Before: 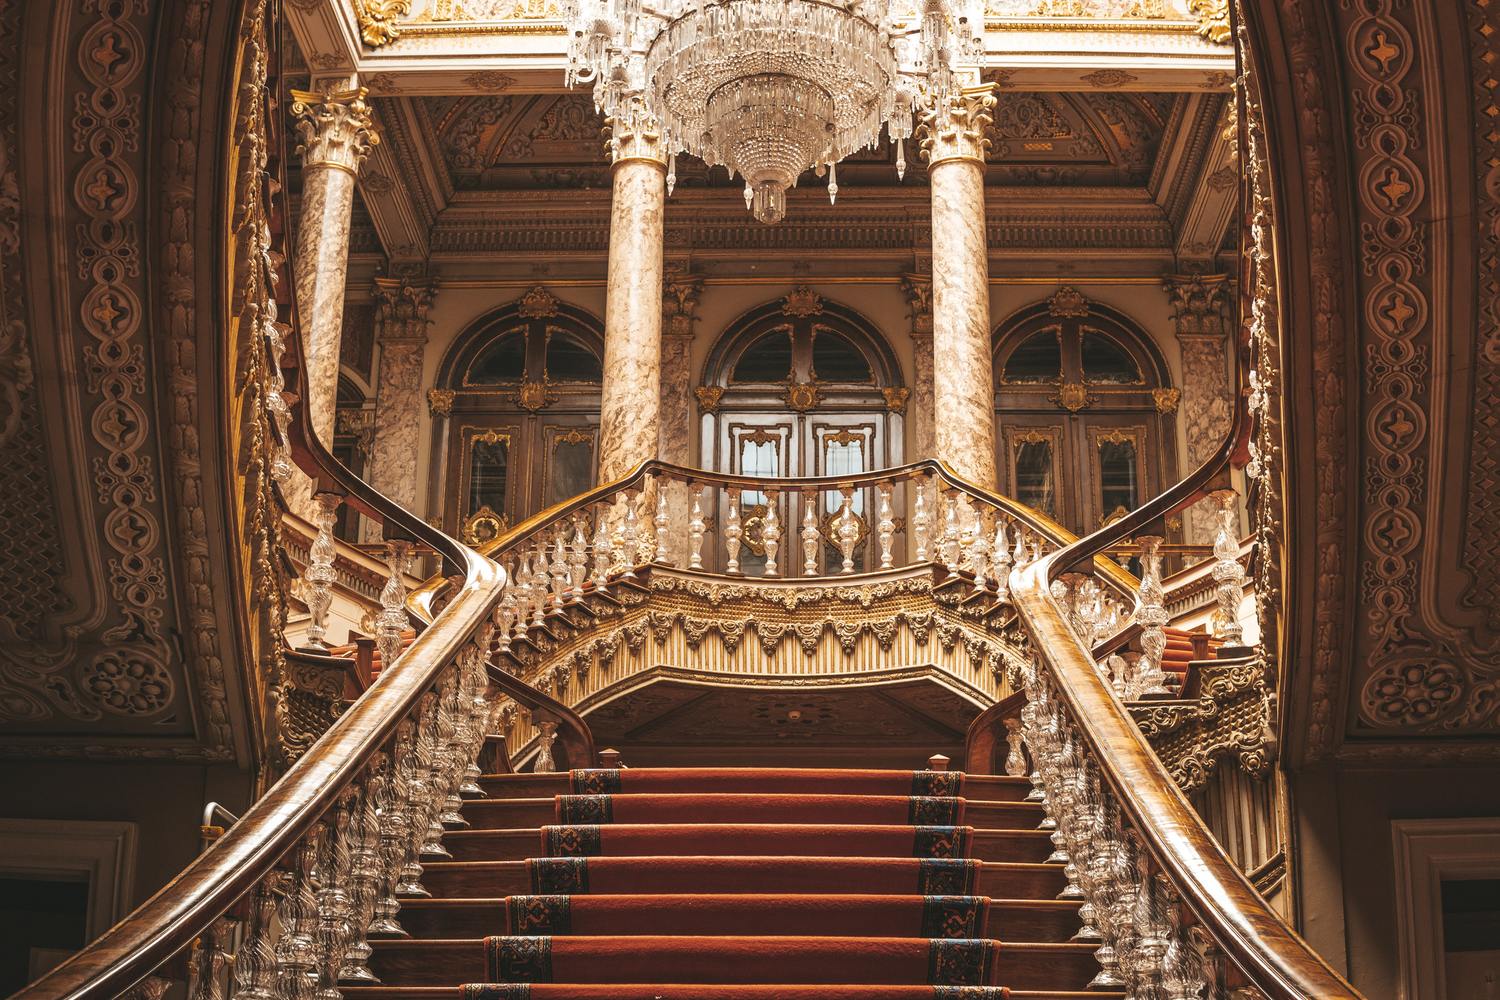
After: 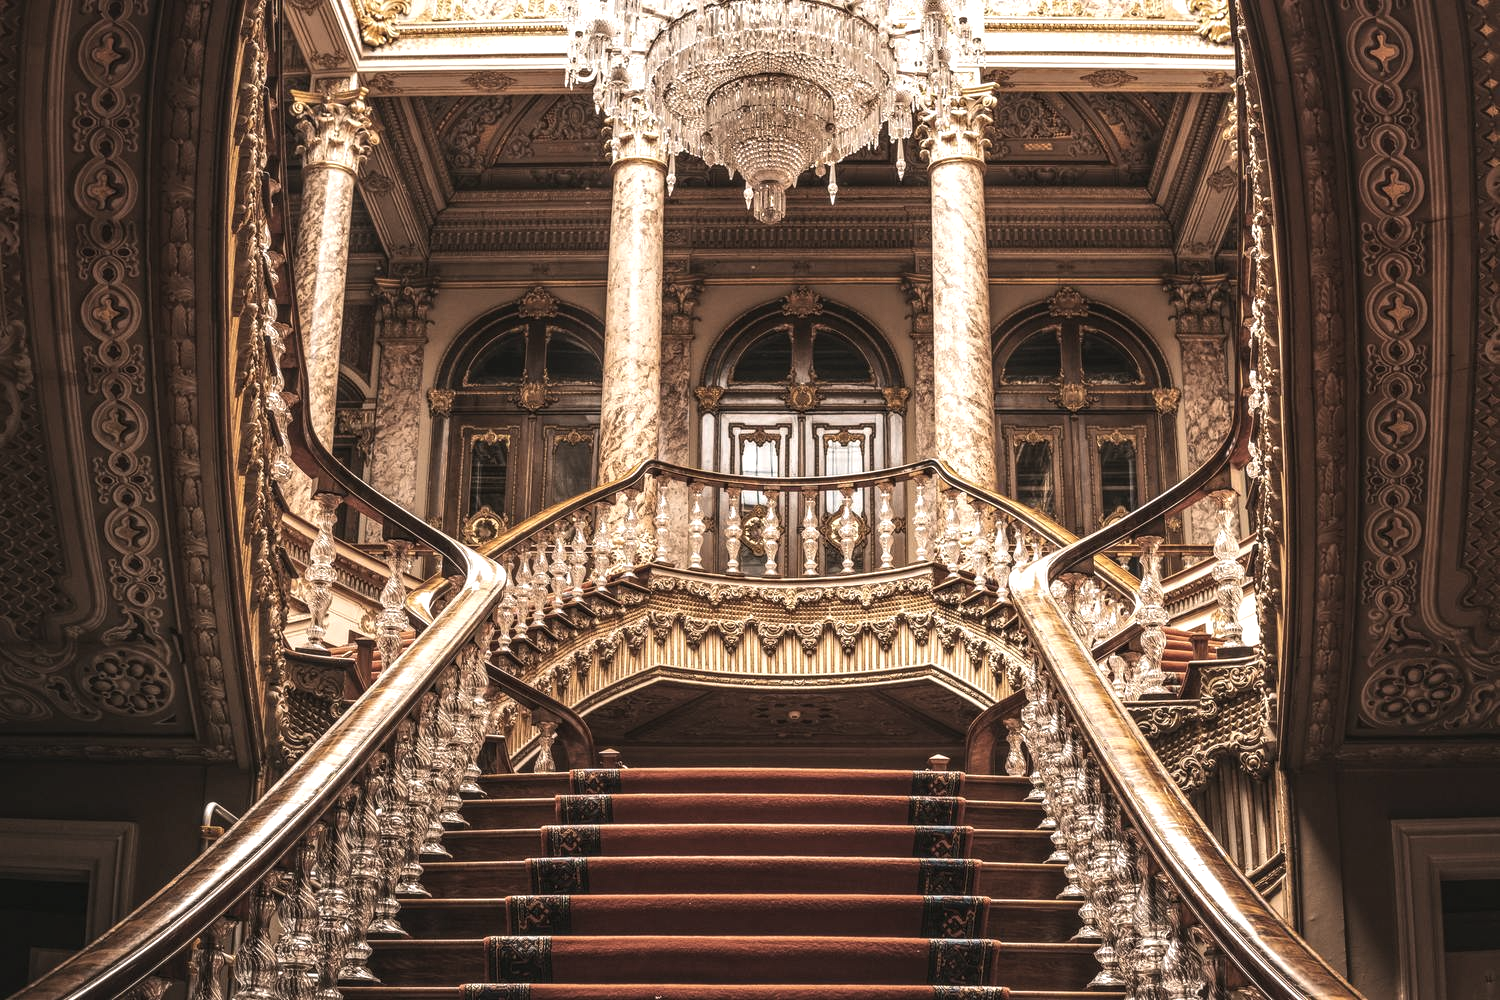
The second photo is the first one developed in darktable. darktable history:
tone equalizer: -8 EV -0.417 EV, -7 EV -0.389 EV, -6 EV -0.333 EV, -5 EV -0.222 EV, -3 EV 0.222 EV, -2 EV 0.333 EV, -1 EV 0.389 EV, +0 EV 0.417 EV, edges refinement/feathering 500, mask exposure compensation -1.57 EV, preserve details no
local contrast: detail 130%
color correction: highlights a* 5.59, highlights b* 5.24, saturation 0.68
